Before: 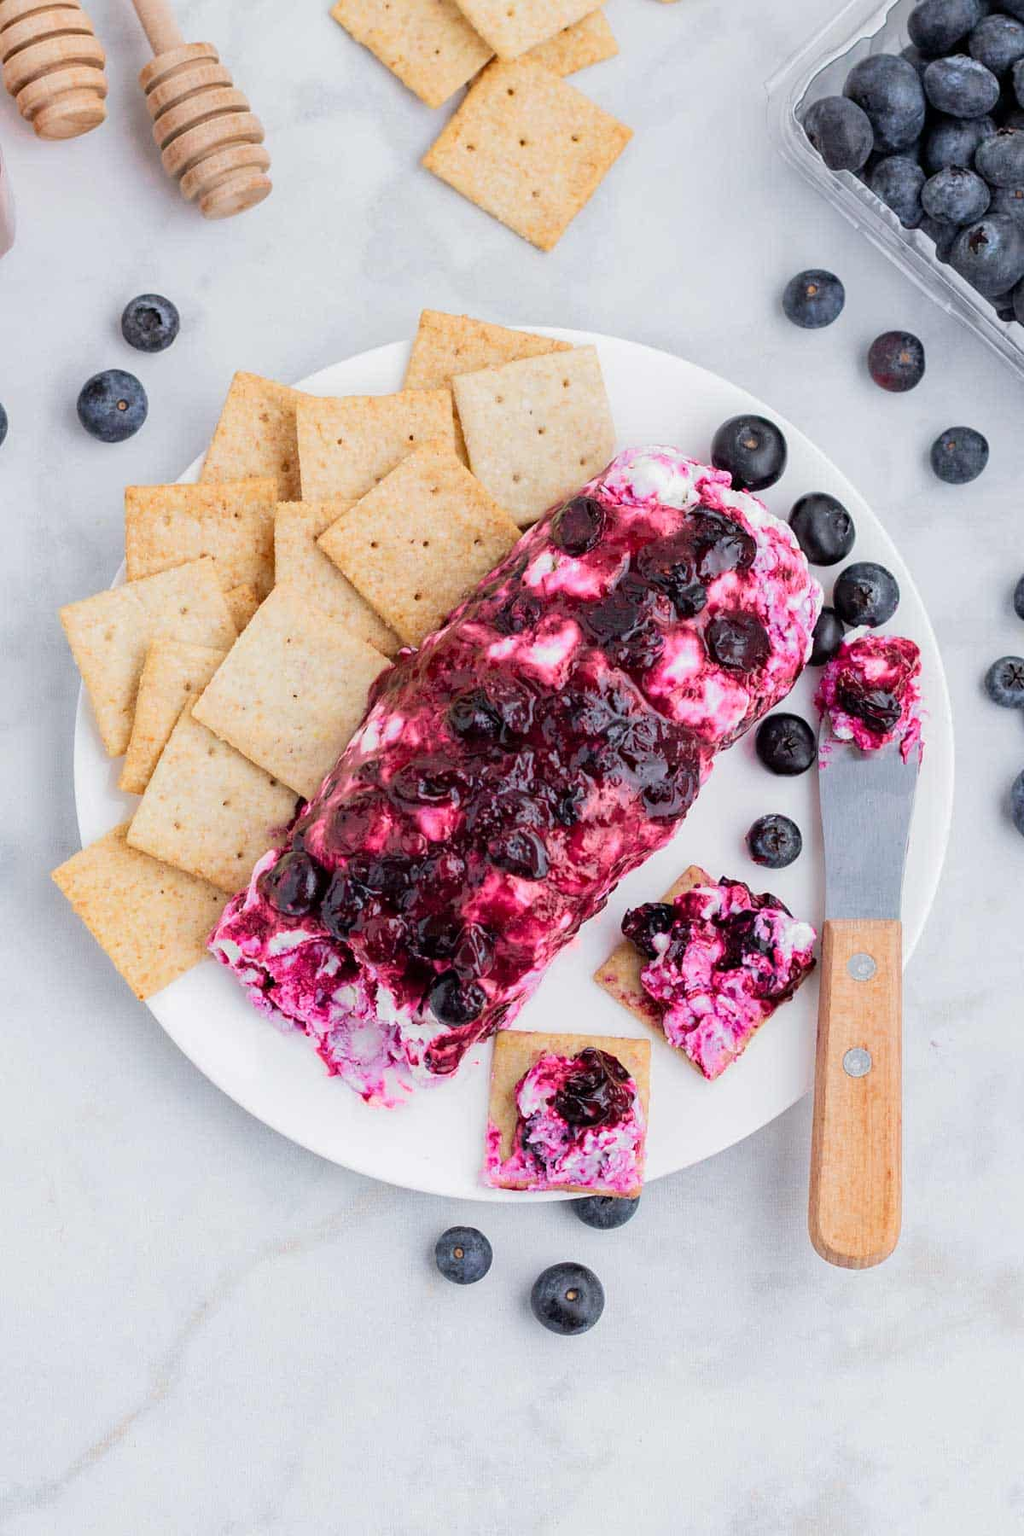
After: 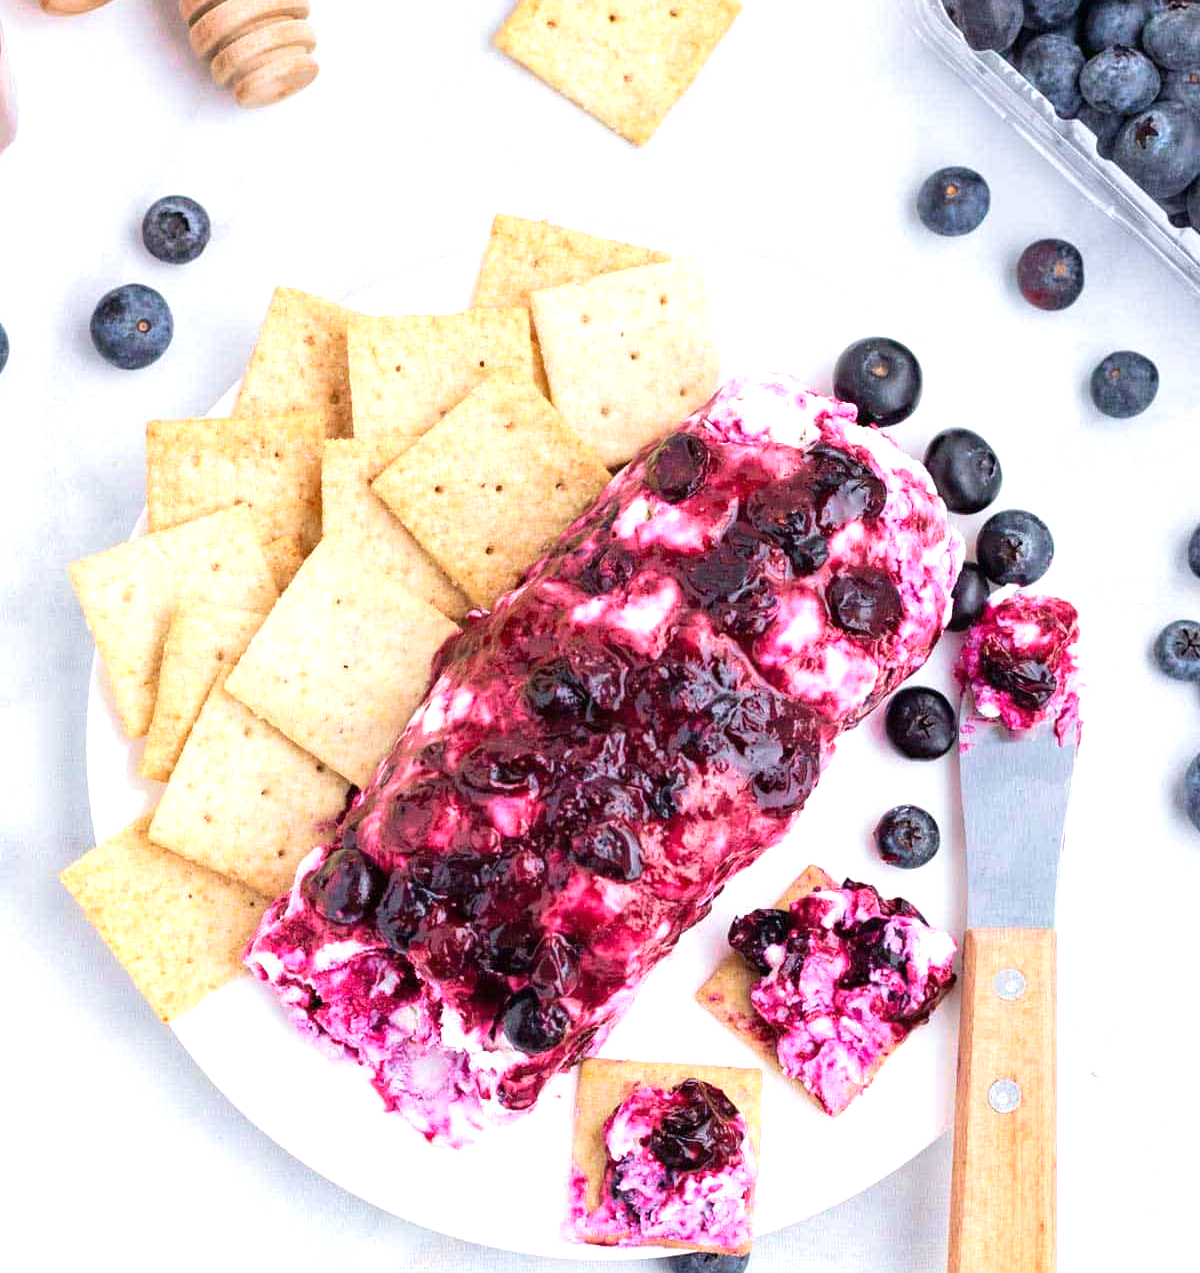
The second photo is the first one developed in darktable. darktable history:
velvia: on, module defaults
crop and rotate: top 8.311%, bottom 20.946%
exposure: black level correction 0, exposure 0.698 EV, compensate highlight preservation false
